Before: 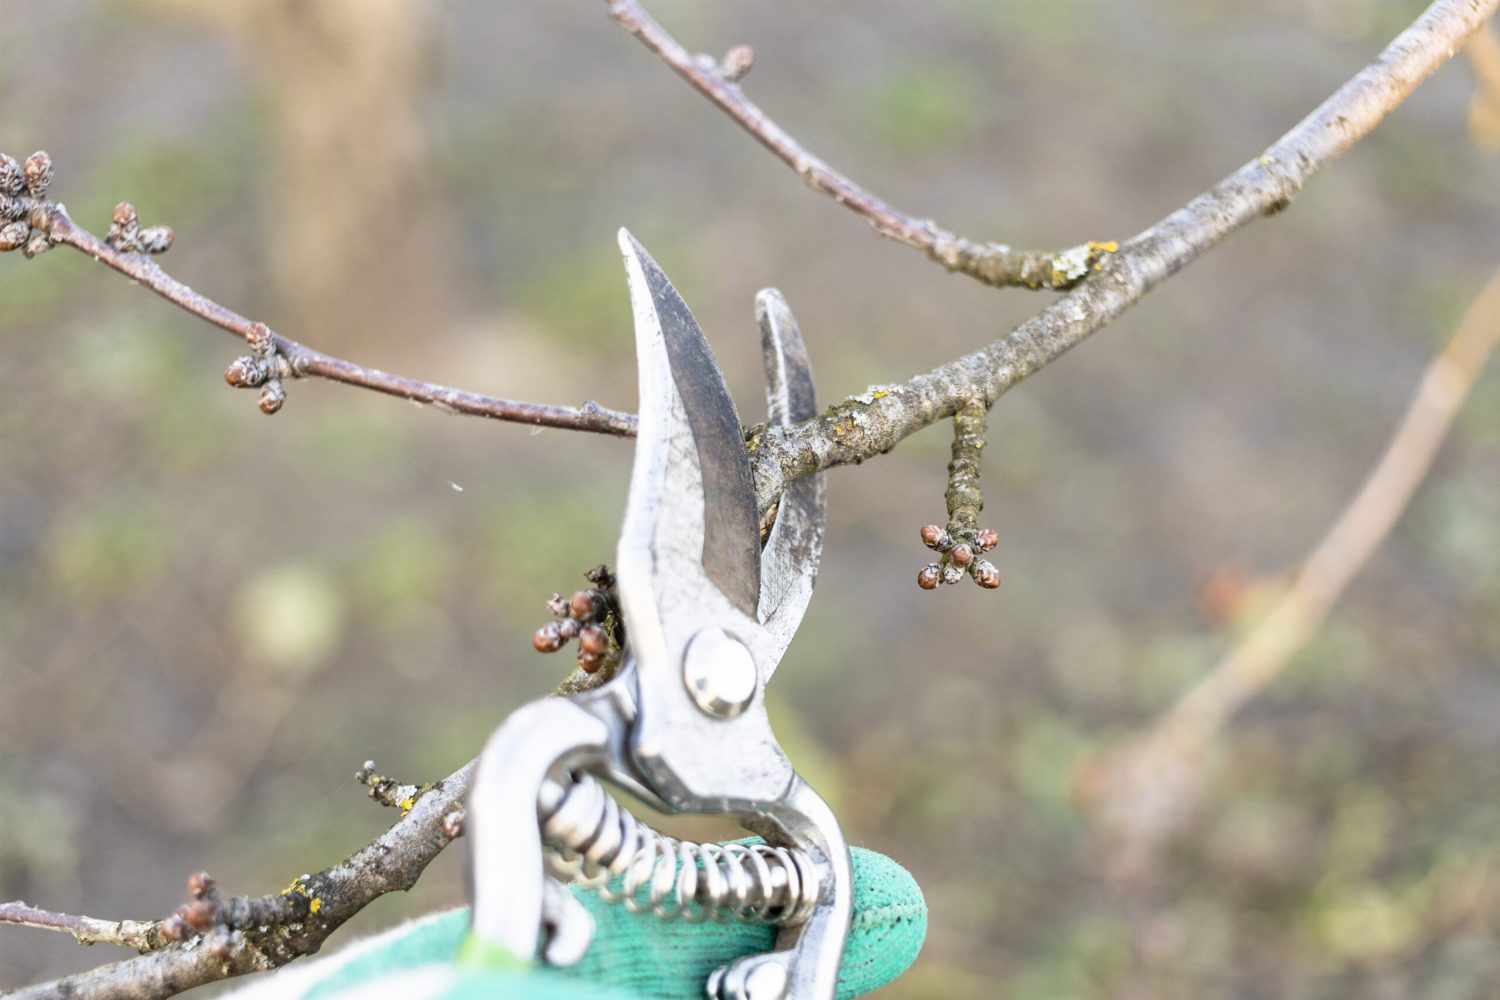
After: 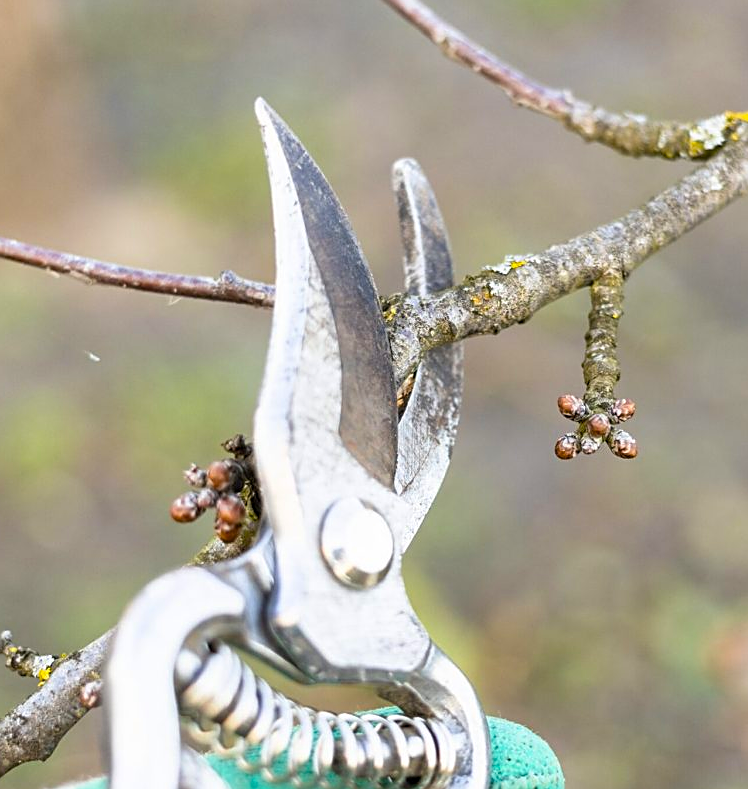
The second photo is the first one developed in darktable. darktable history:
color balance rgb: linear chroma grading › global chroma 8.314%, perceptual saturation grading › global saturation 25.14%, global vibrance 0.257%
sharpen: amount 0.495
crop and rotate: angle 0.01°, left 24.225%, top 13.035%, right 25.896%, bottom 7.988%
